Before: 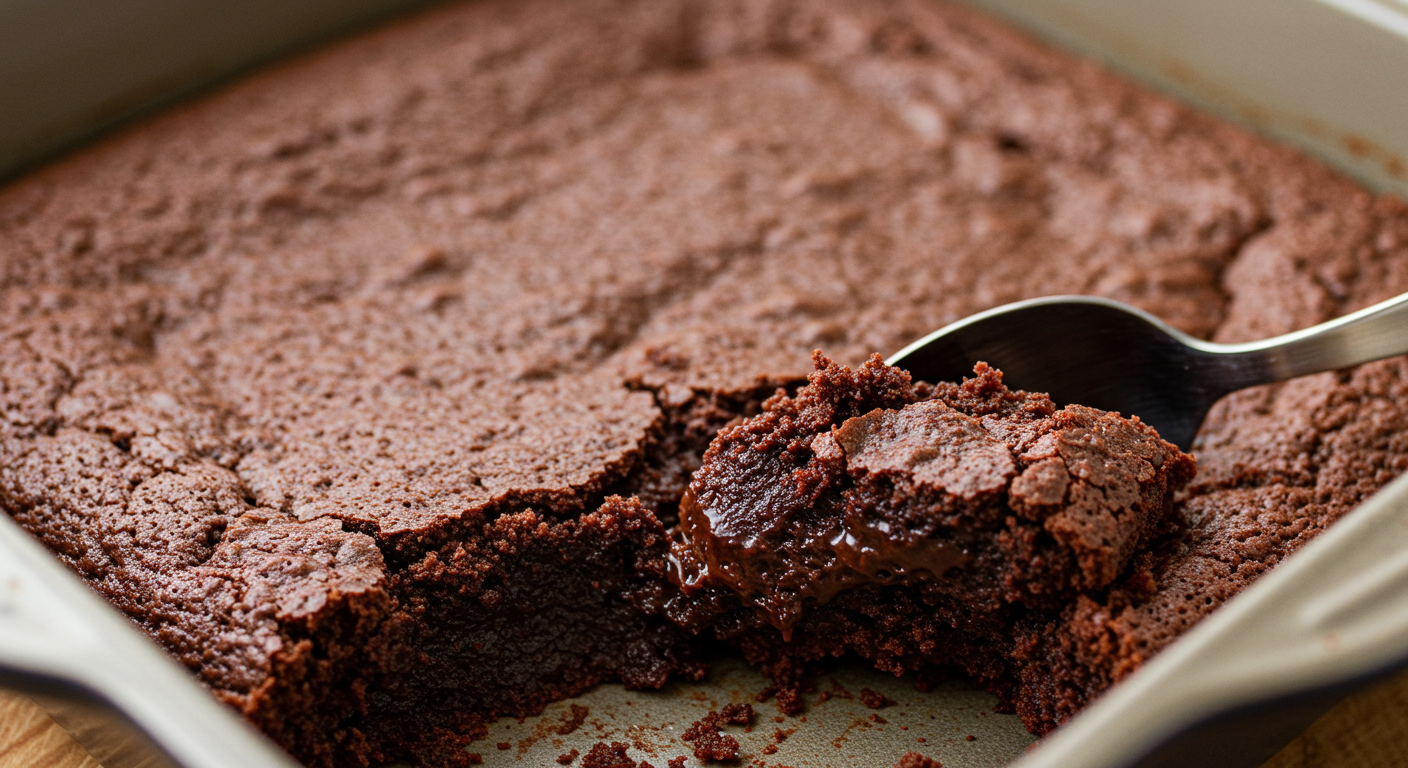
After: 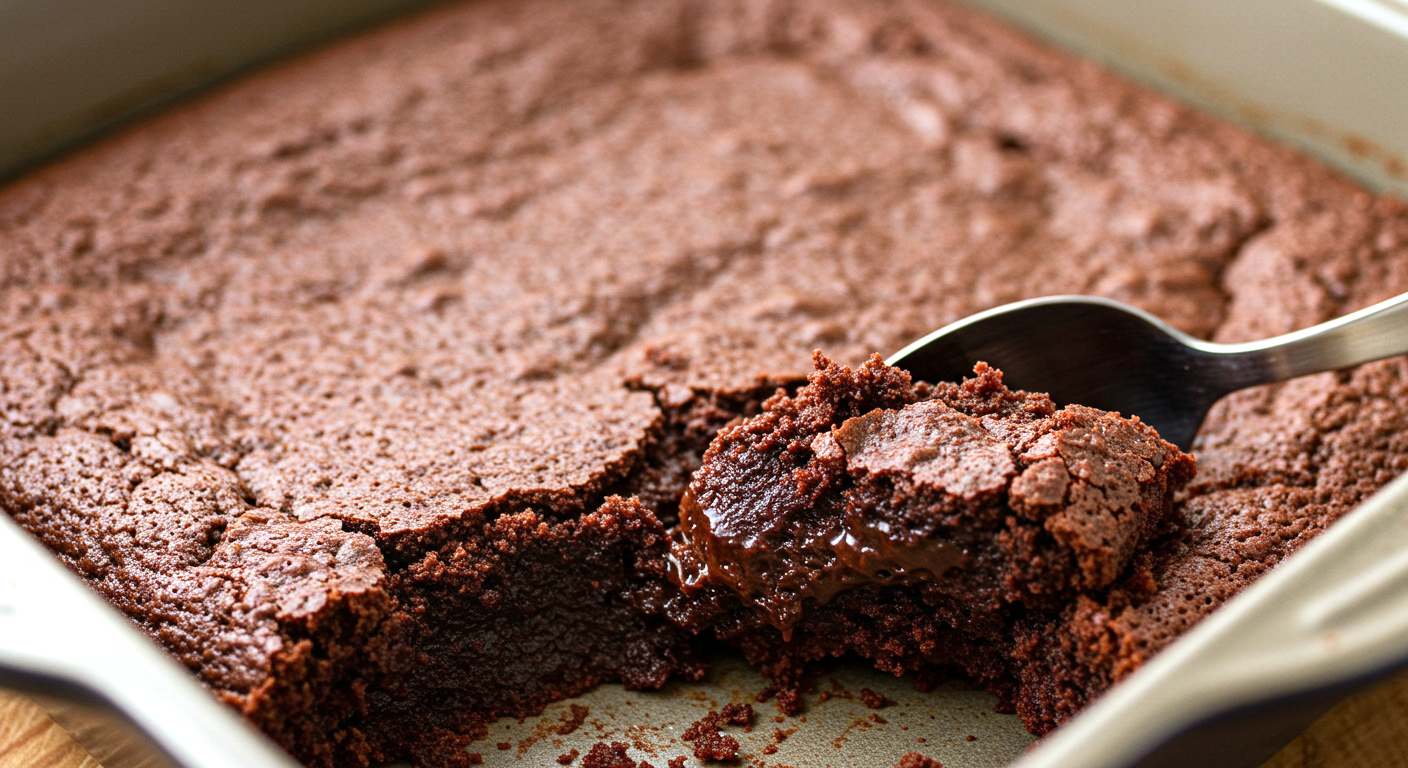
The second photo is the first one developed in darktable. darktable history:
white balance: red 0.982, blue 1.018
exposure: exposure 0.6 EV, compensate highlight preservation false
